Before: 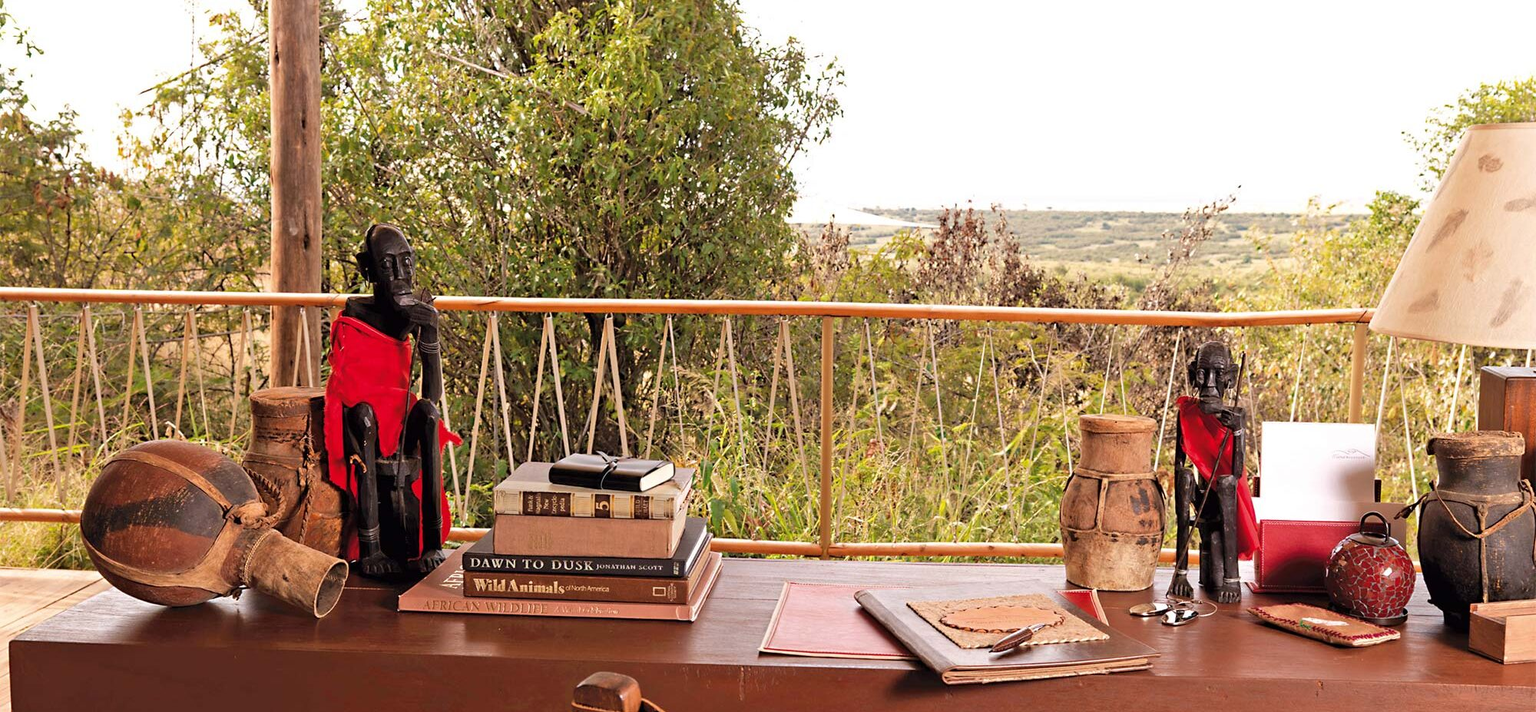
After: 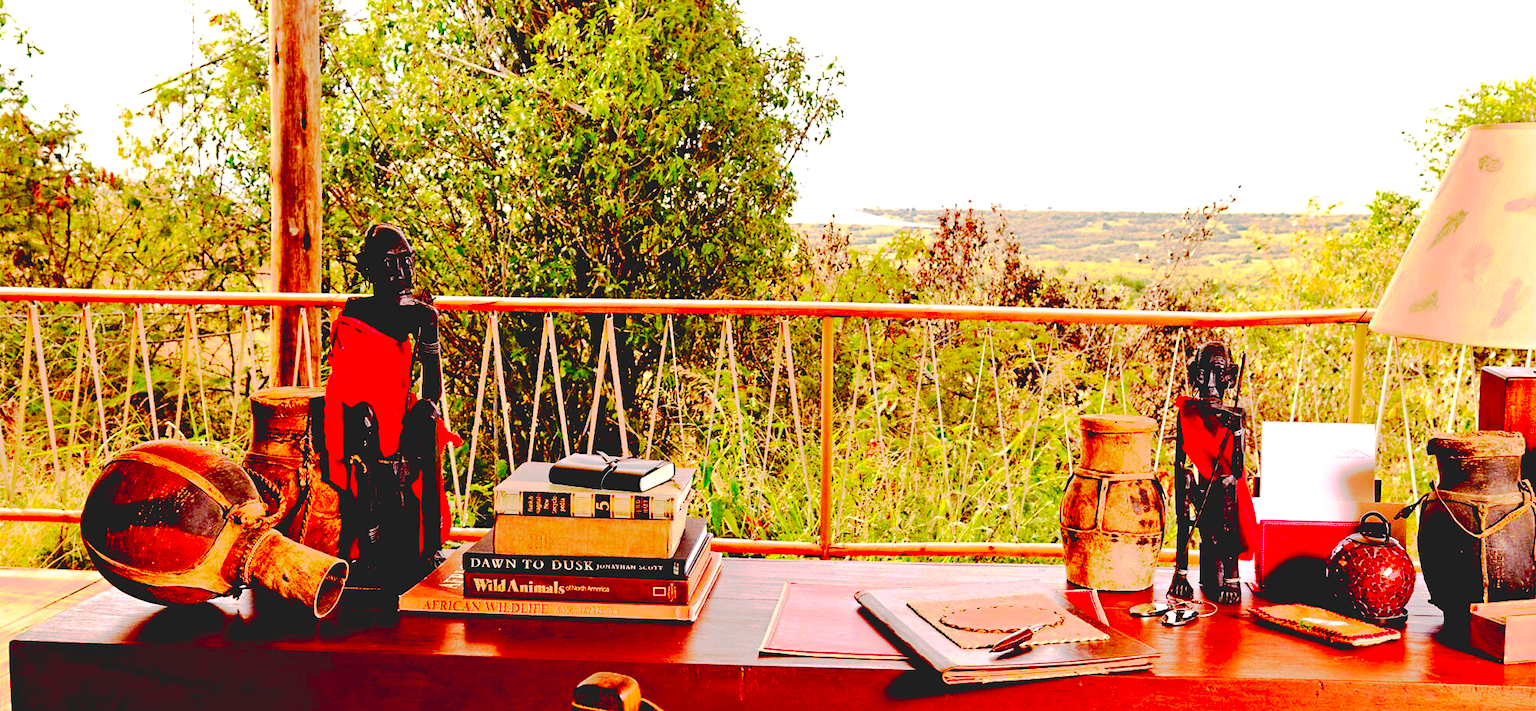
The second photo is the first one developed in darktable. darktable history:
exposure: compensate highlight preservation false
shadows and highlights: shadows 10.18, white point adjustment 1.04, highlights -39.28
base curve: curves: ch0 [(0.065, 0.026) (0.236, 0.358) (0.53, 0.546) (0.777, 0.841) (0.924, 0.992)], preserve colors none
contrast brightness saturation: contrast 0.268, brightness 0.016, saturation 0.877
